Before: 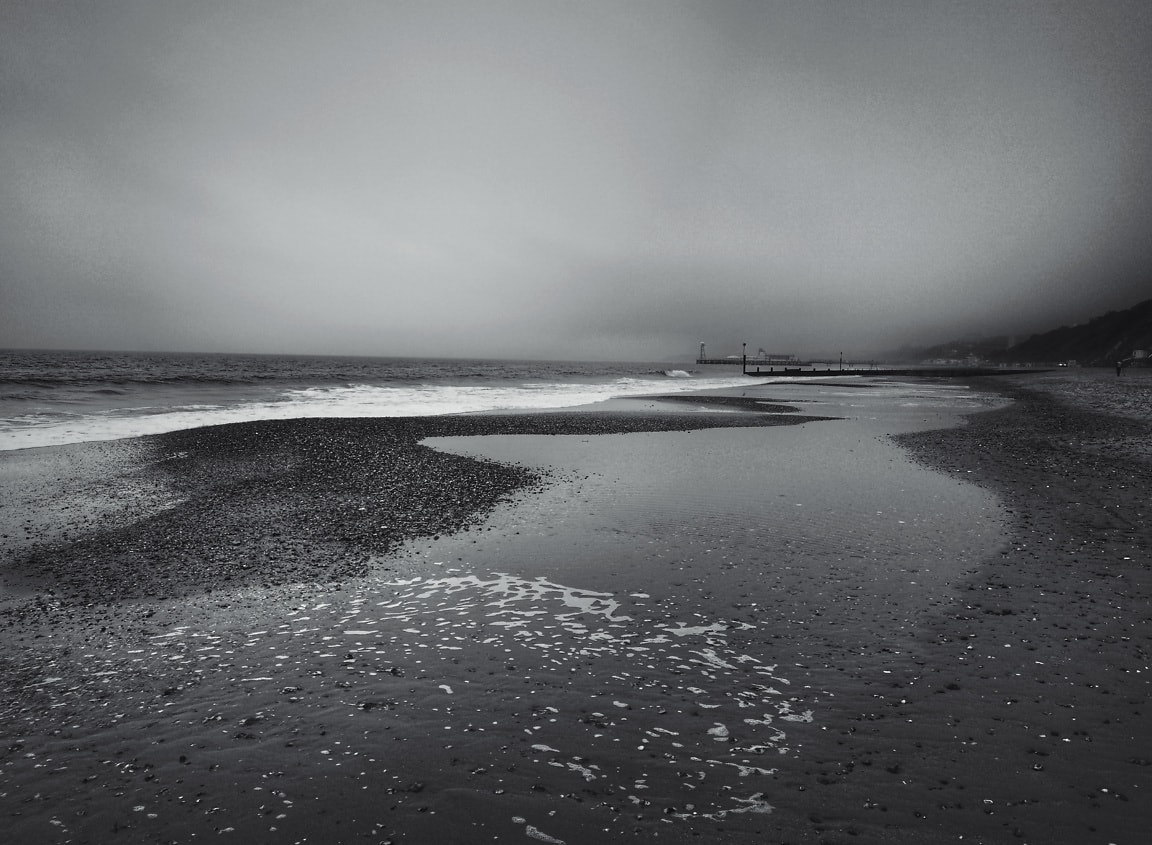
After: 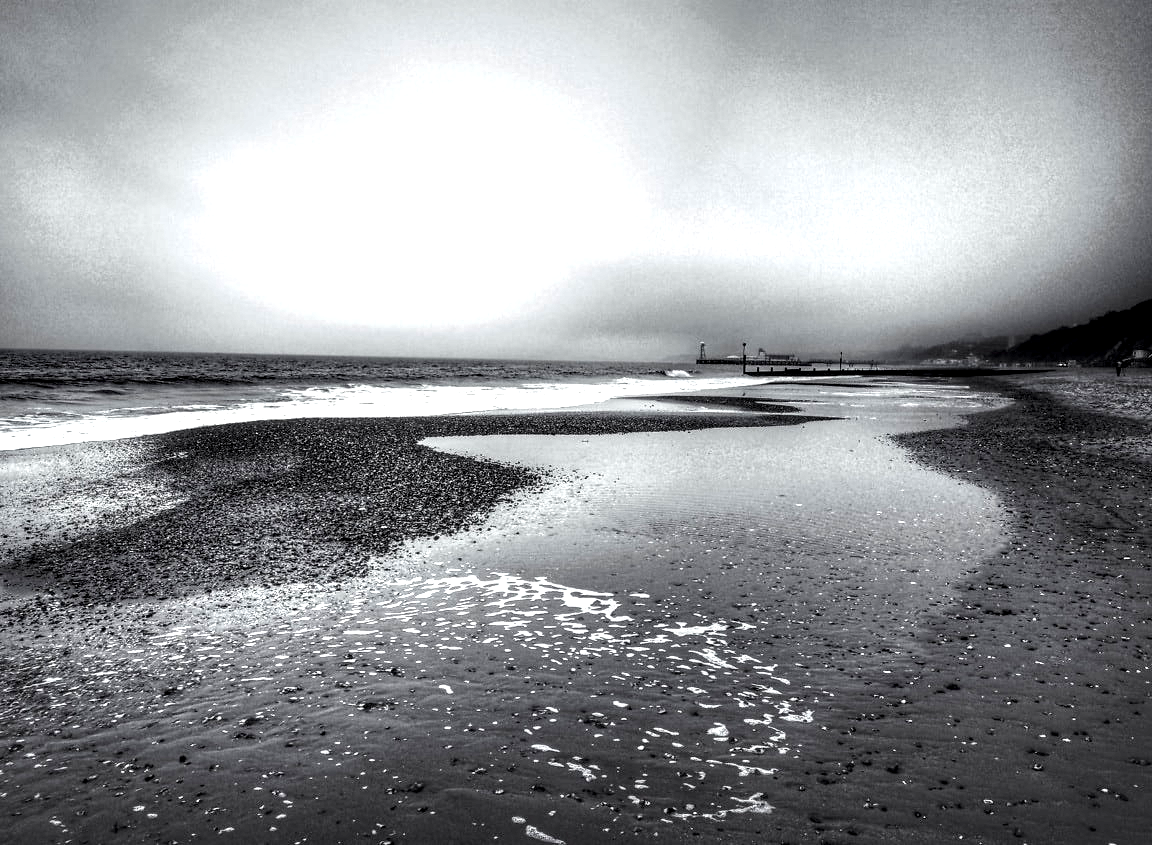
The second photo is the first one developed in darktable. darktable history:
exposure: black level correction 0, exposure 1 EV, compensate highlight preservation false
levels: mode automatic
local contrast: detail 202%
tone equalizer: on, module defaults
